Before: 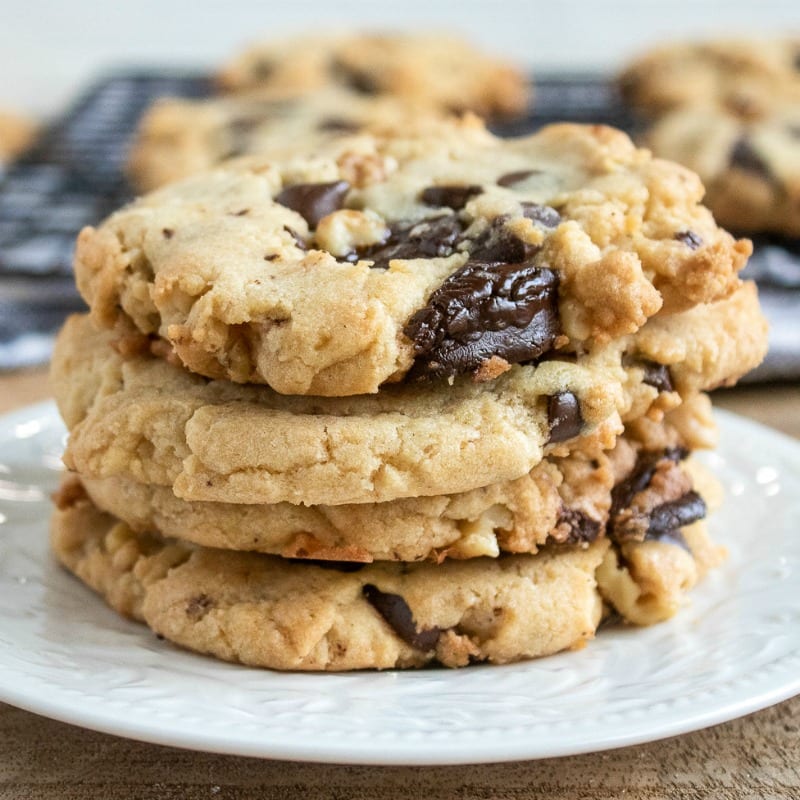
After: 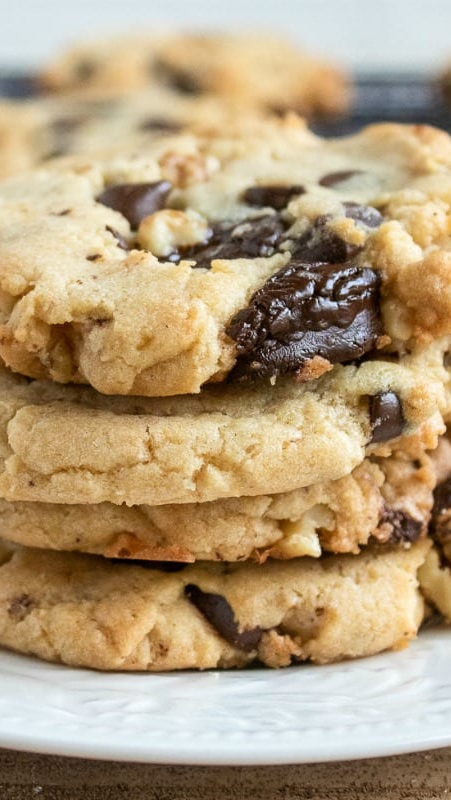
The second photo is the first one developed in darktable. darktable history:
crop and rotate: left 22.349%, right 21.162%
